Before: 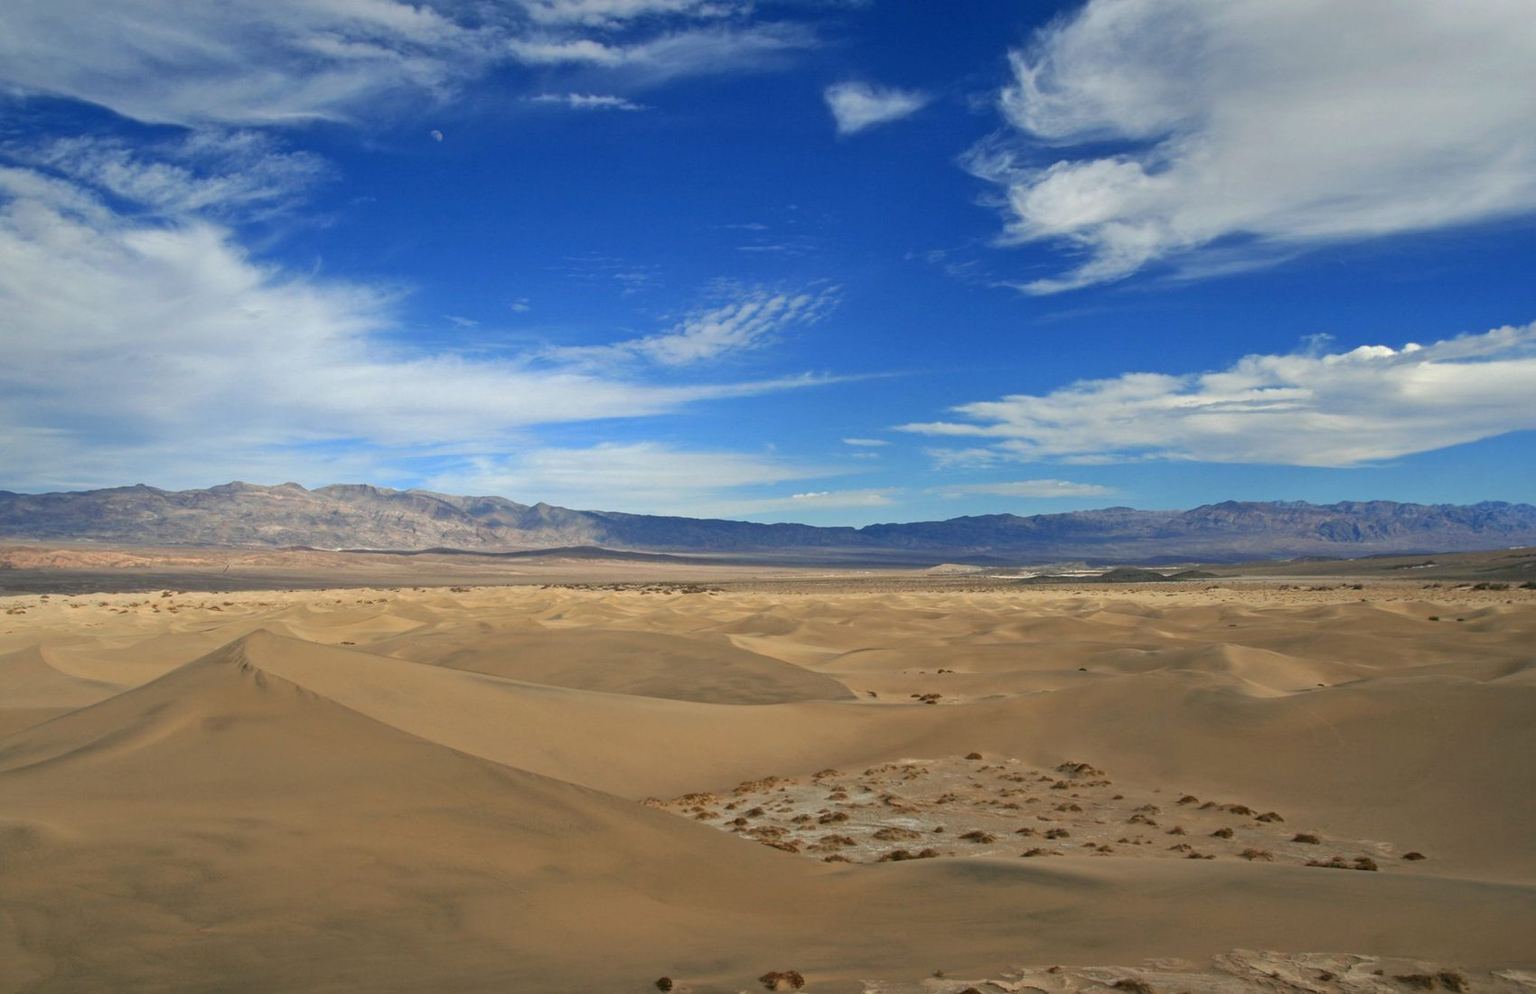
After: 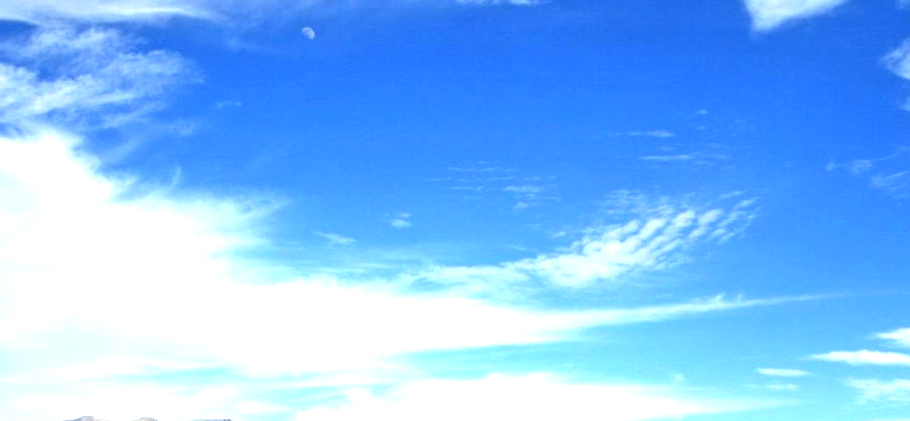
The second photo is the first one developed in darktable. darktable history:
tone equalizer: -8 EV -0.445 EV, -7 EV -0.36 EV, -6 EV -0.307 EV, -5 EV -0.224 EV, -3 EV 0.239 EV, -2 EV 0.339 EV, -1 EV 0.392 EV, +0 EV 0.427 EV, smoothing 1
crop: left 10.335%, top 10.647%, right 36.125%, bottom 51.048%
exposure: exposure 1 EV, compensate highlight preservation false
